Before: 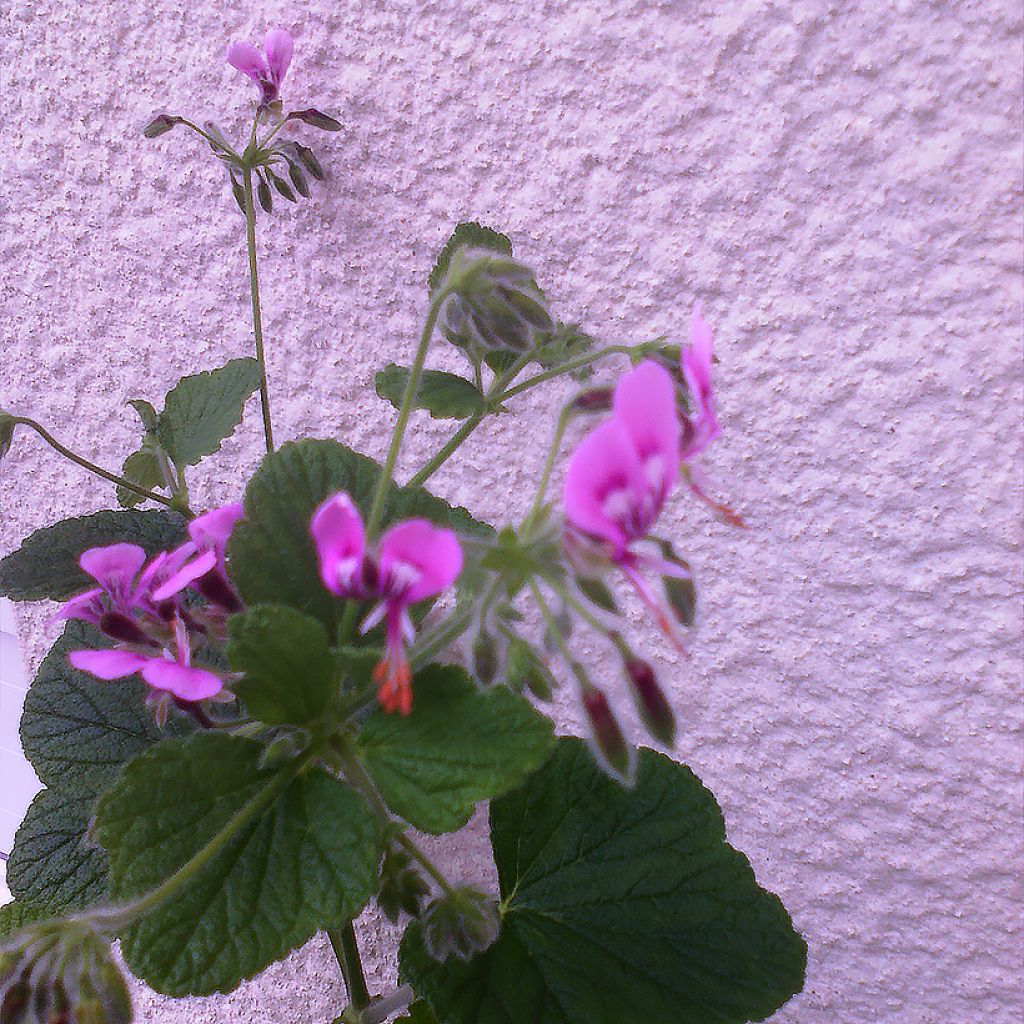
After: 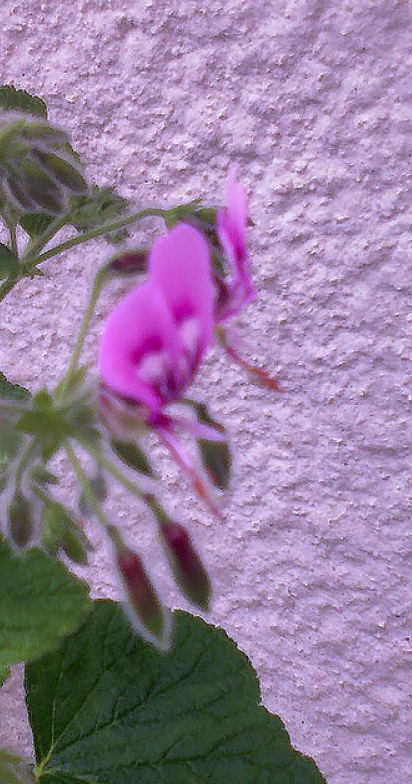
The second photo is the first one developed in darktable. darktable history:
shadows and highlights: shadows 58.27, highlights -60.01
local contrast: detail 142%
crop: left 45.48%, top 13.46%, right 14.21%, bottom 9.918%
